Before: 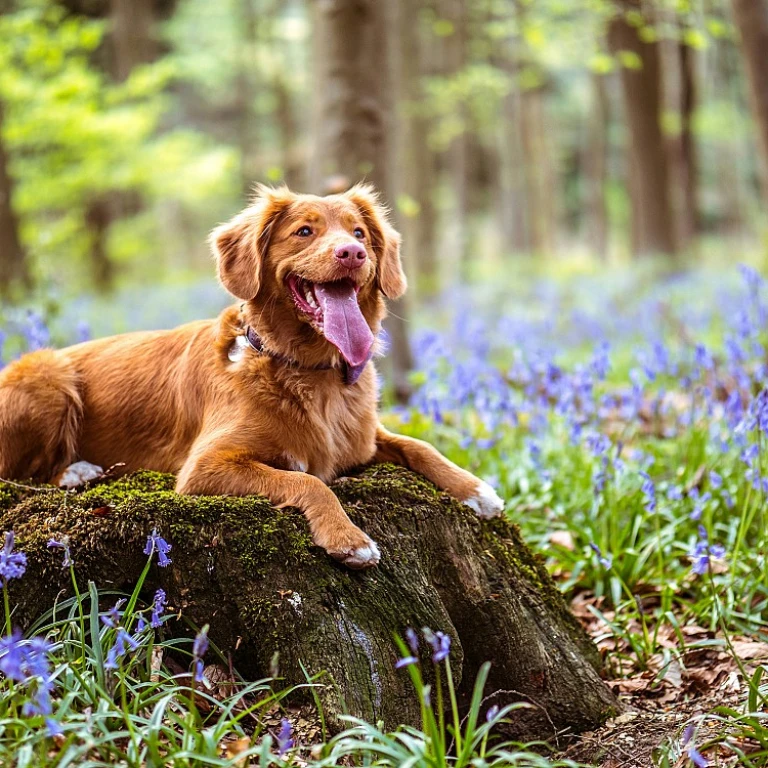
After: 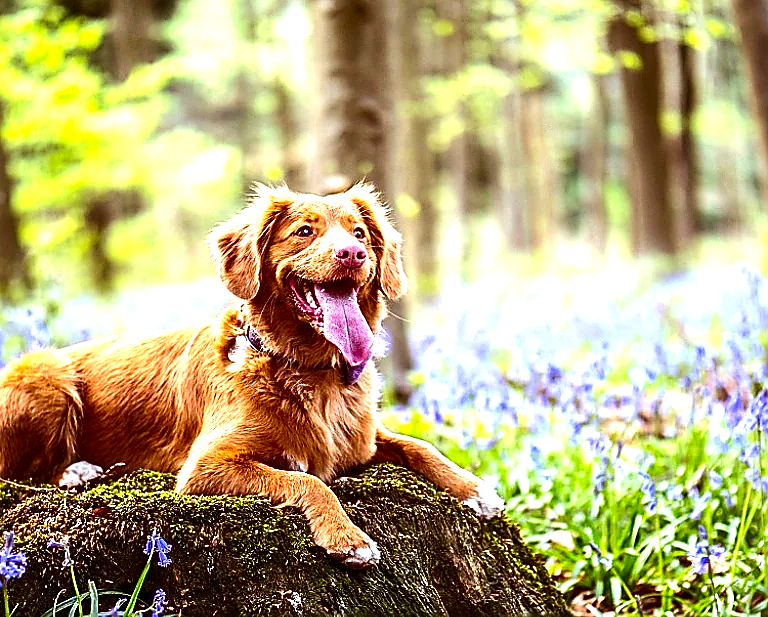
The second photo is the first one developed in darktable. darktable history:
contrast brightness saturation: contrast 0.128, brightness -0.235, saturation 0.141
exposure: exposure 1 EV, compensate highlight preservation false
sharpen: radius 1.396, amount 1.261, threshold 0.841
crop: bottom 19.644%
